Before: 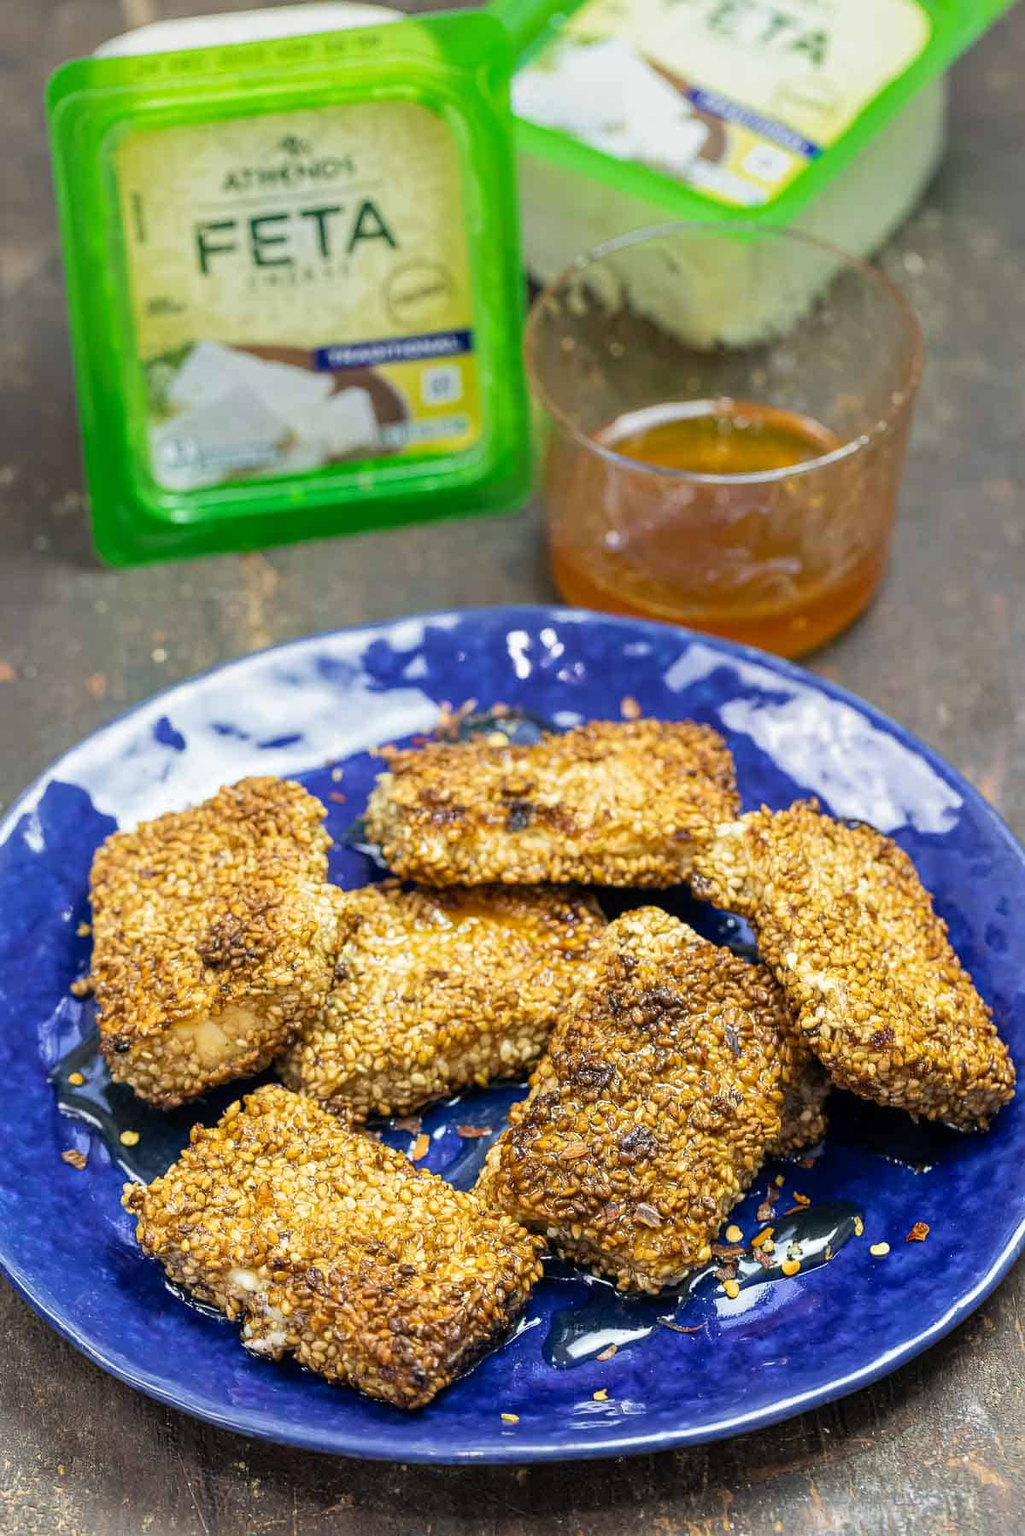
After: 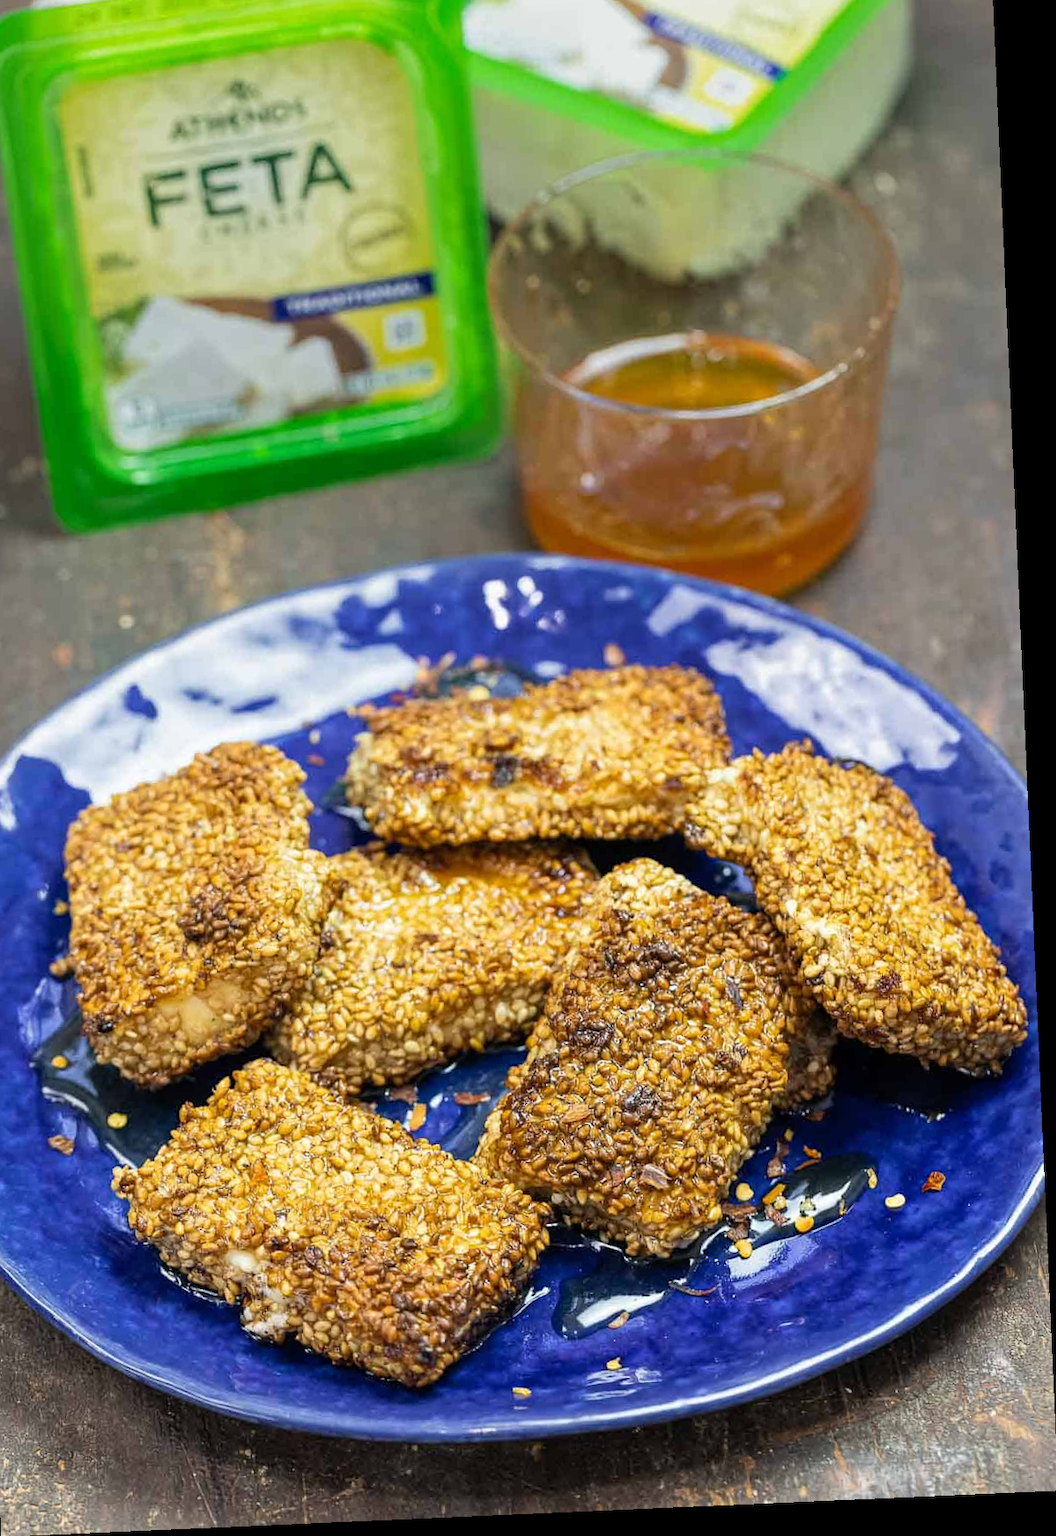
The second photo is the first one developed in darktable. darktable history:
crop and rotate: angle 2.51°, left 6.043%, top 5.715%
